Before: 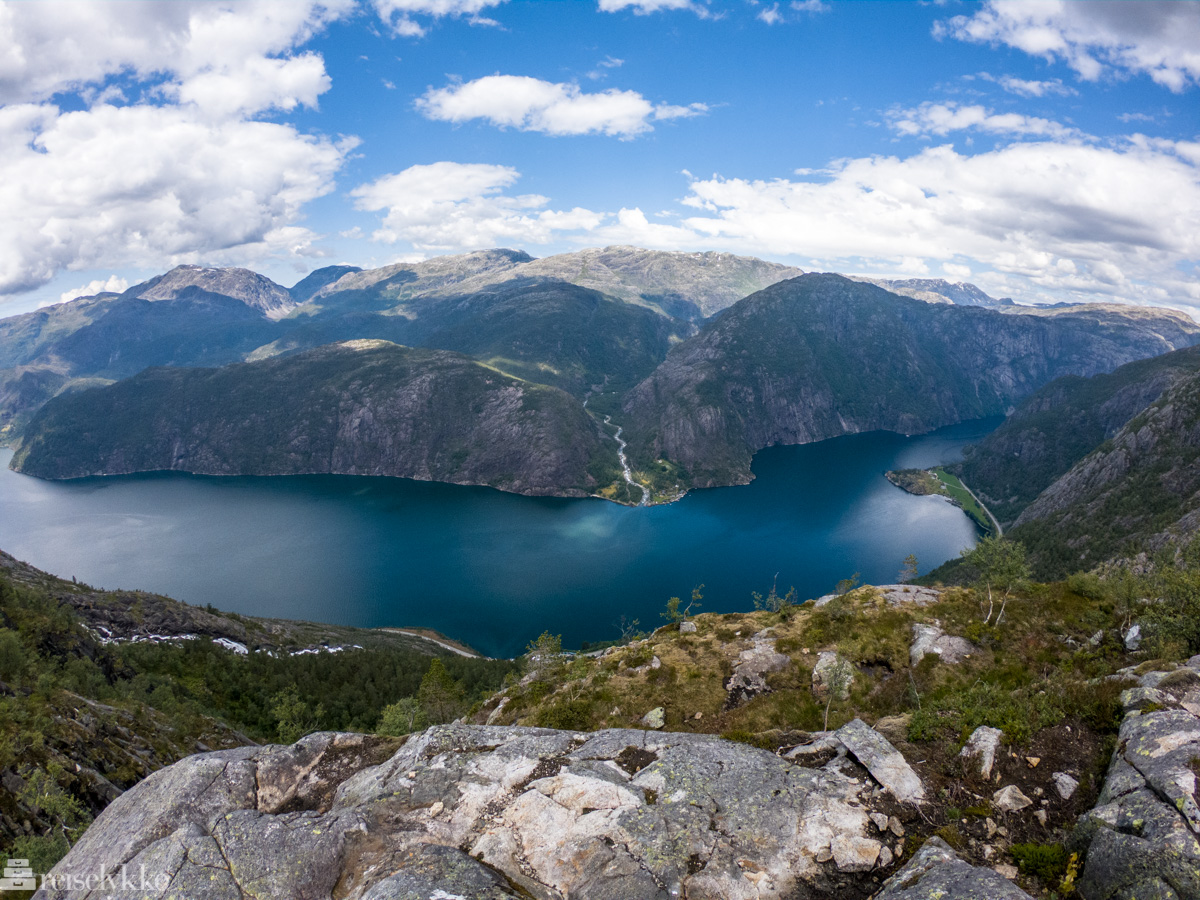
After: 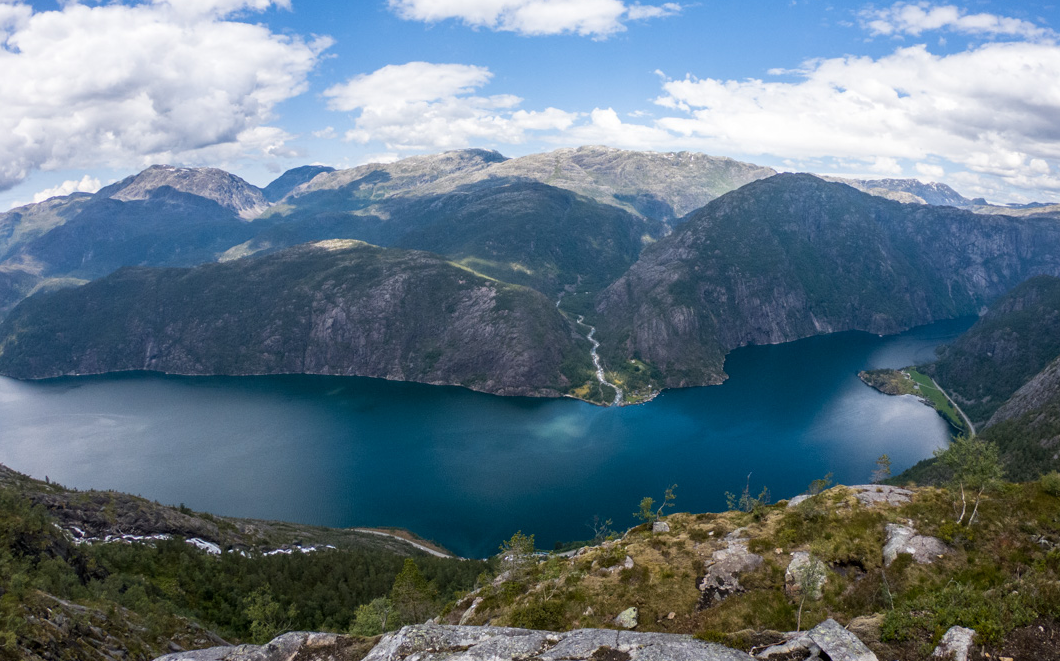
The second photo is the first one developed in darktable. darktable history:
crop and rotate: left 2.293%, top 11.21%, right 9.304%, bottom 15.285%
